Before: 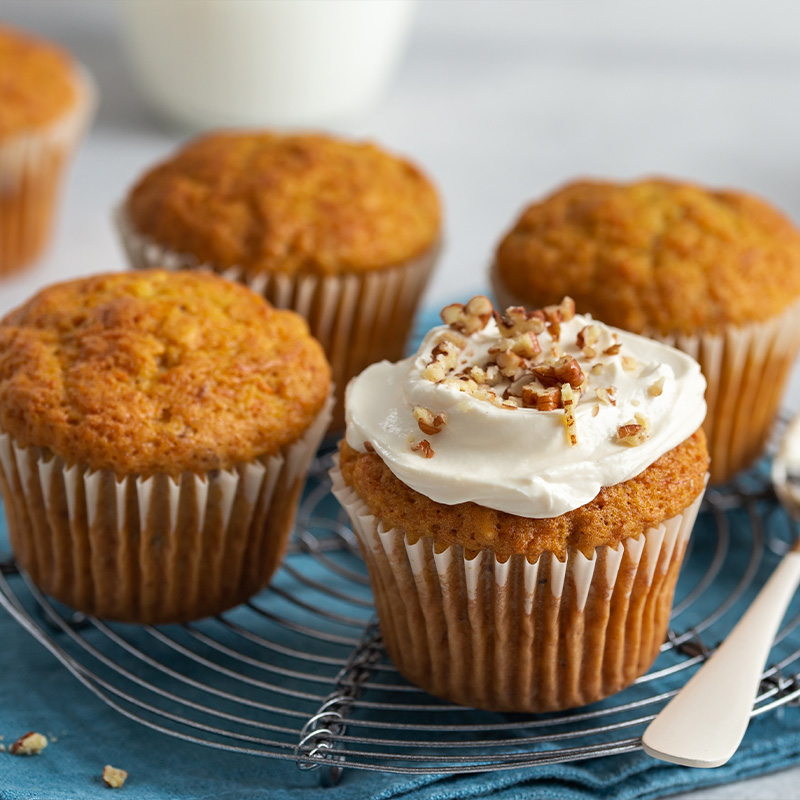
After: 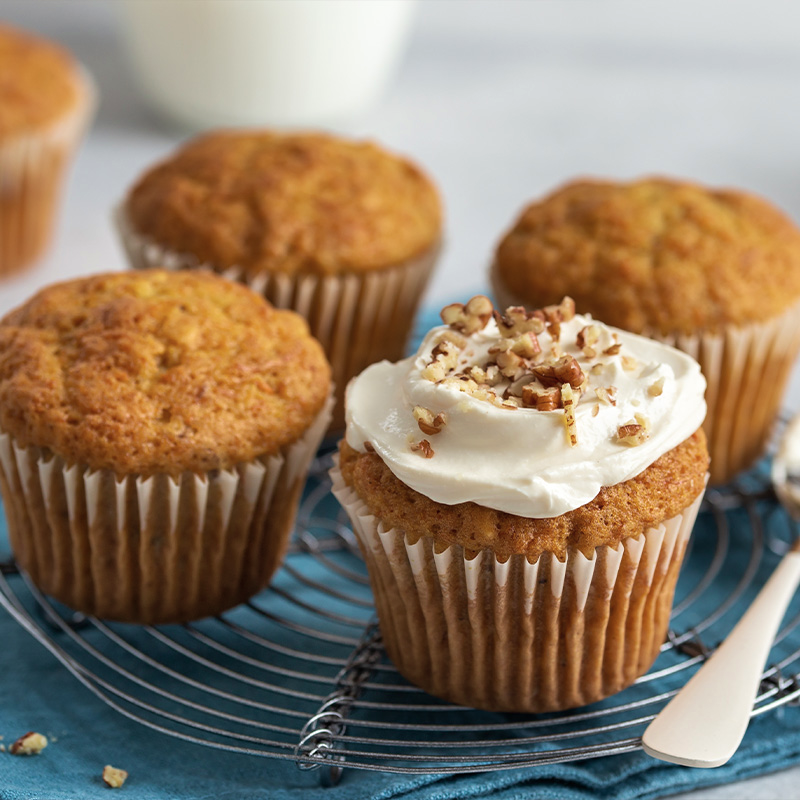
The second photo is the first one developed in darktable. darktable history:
velvia: on, module defaults
color correction: saturation 0.85
local contrast: mode bilateral grid, contrast 10, coarseness 25, detail 110%, midtone range 0.2
